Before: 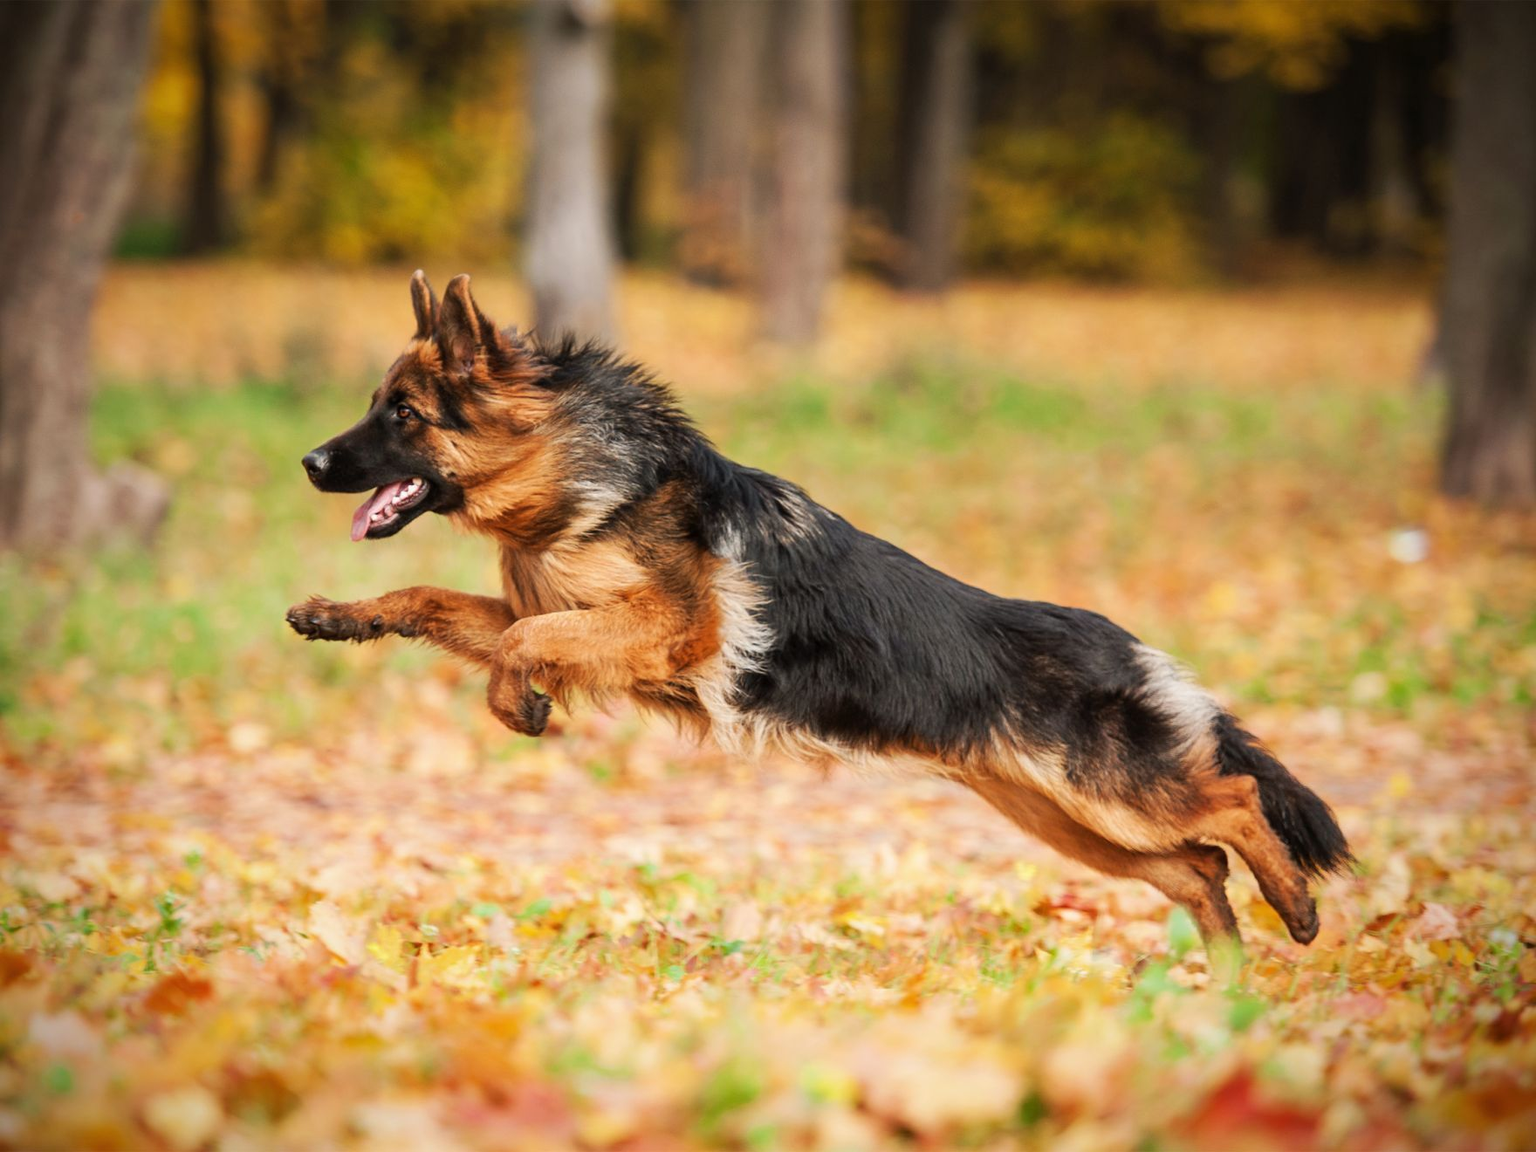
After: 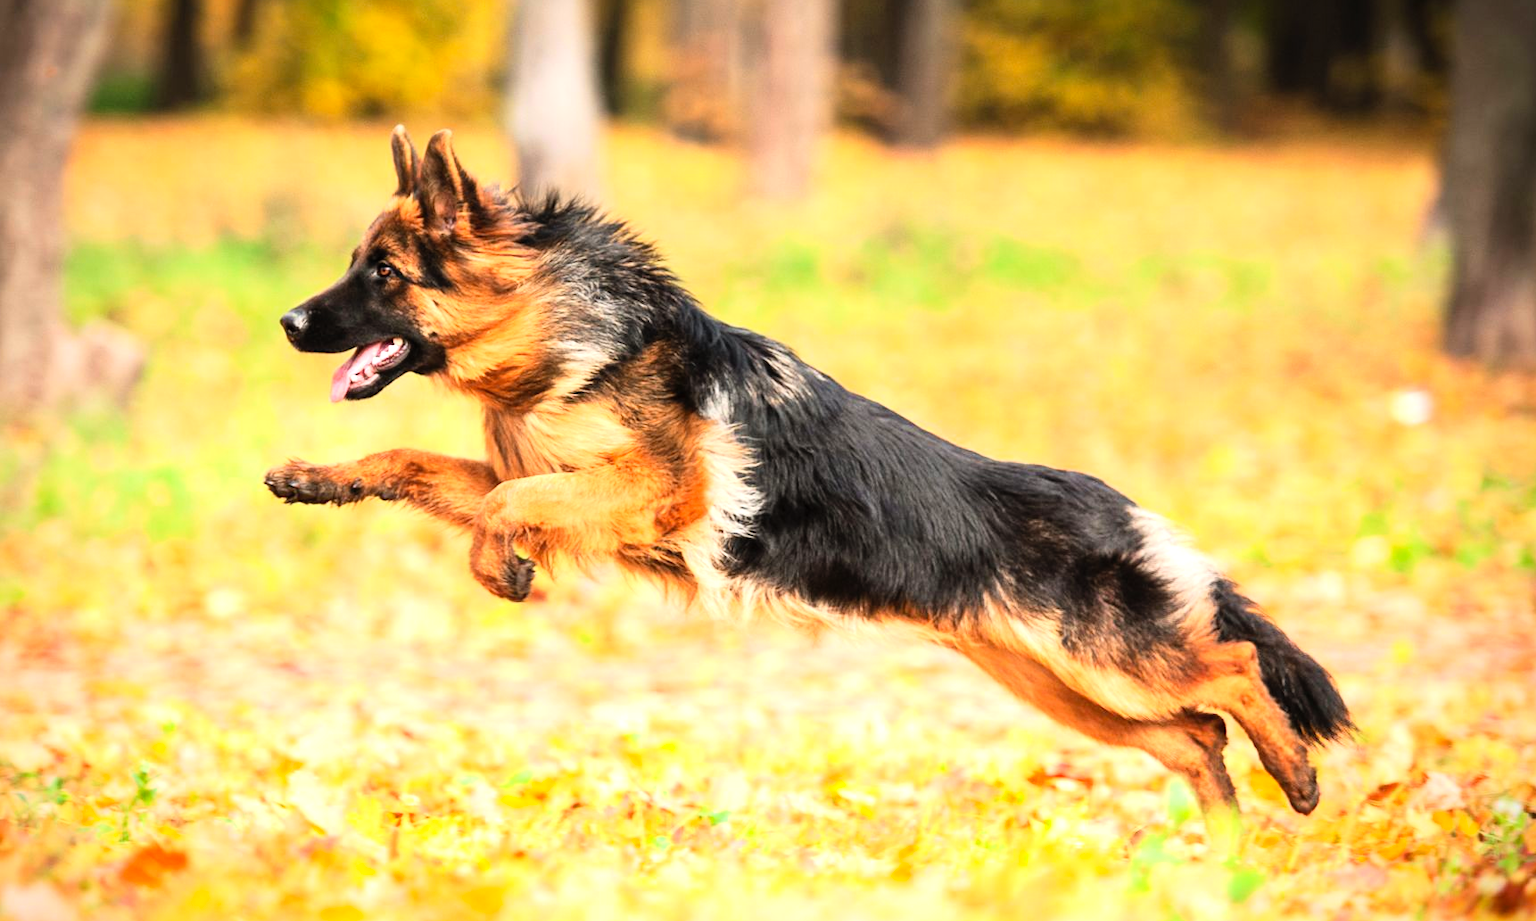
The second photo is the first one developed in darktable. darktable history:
tone equalizer: -8 EV -0.79 EV, -7 EV -0.708 EV, -6 EV -0.598 EV, -5 EV -0.387 EV, -3 EV 0.37 EV, -2 EV 0.6 EV, -1 EV 0.694 EV, +0 EV 0.734 EV
crop and rotate: left 1.88%, top 12.853%, right 0.238%, bottom 8.886%
contrast brightness saturation: contrast 0.203, brightness 0.158, saturation 0.22
